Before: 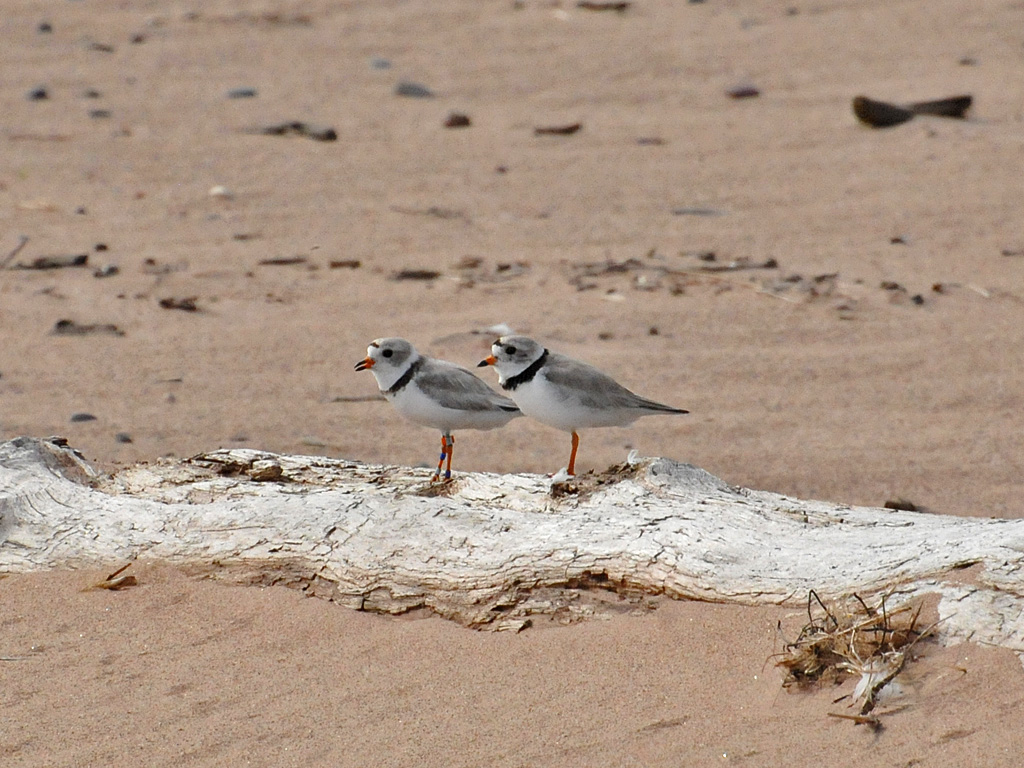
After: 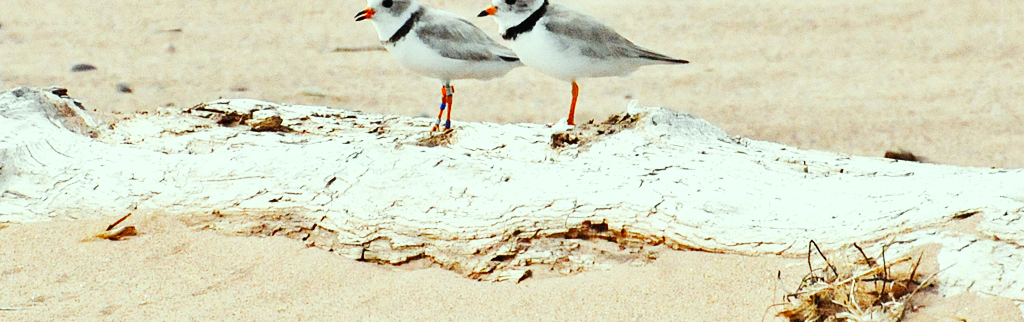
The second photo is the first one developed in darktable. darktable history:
crop: top 45.678%, bottom 12.293%
base curve: curves: ch0 [(0, 0.003) (0.001, 0.002) (0.006, 0.004) (0.02, 0.022) (0.048, 0.086) (0.094, 0.234) (0.162, 0.431) (0.258, 0.629) (0.385, 0.8) (0.548, 0.918) (0.751, 0.988) (1, 1)], preserve colors none
color correction: highlights a* -8.61, highlights b* 3.65
